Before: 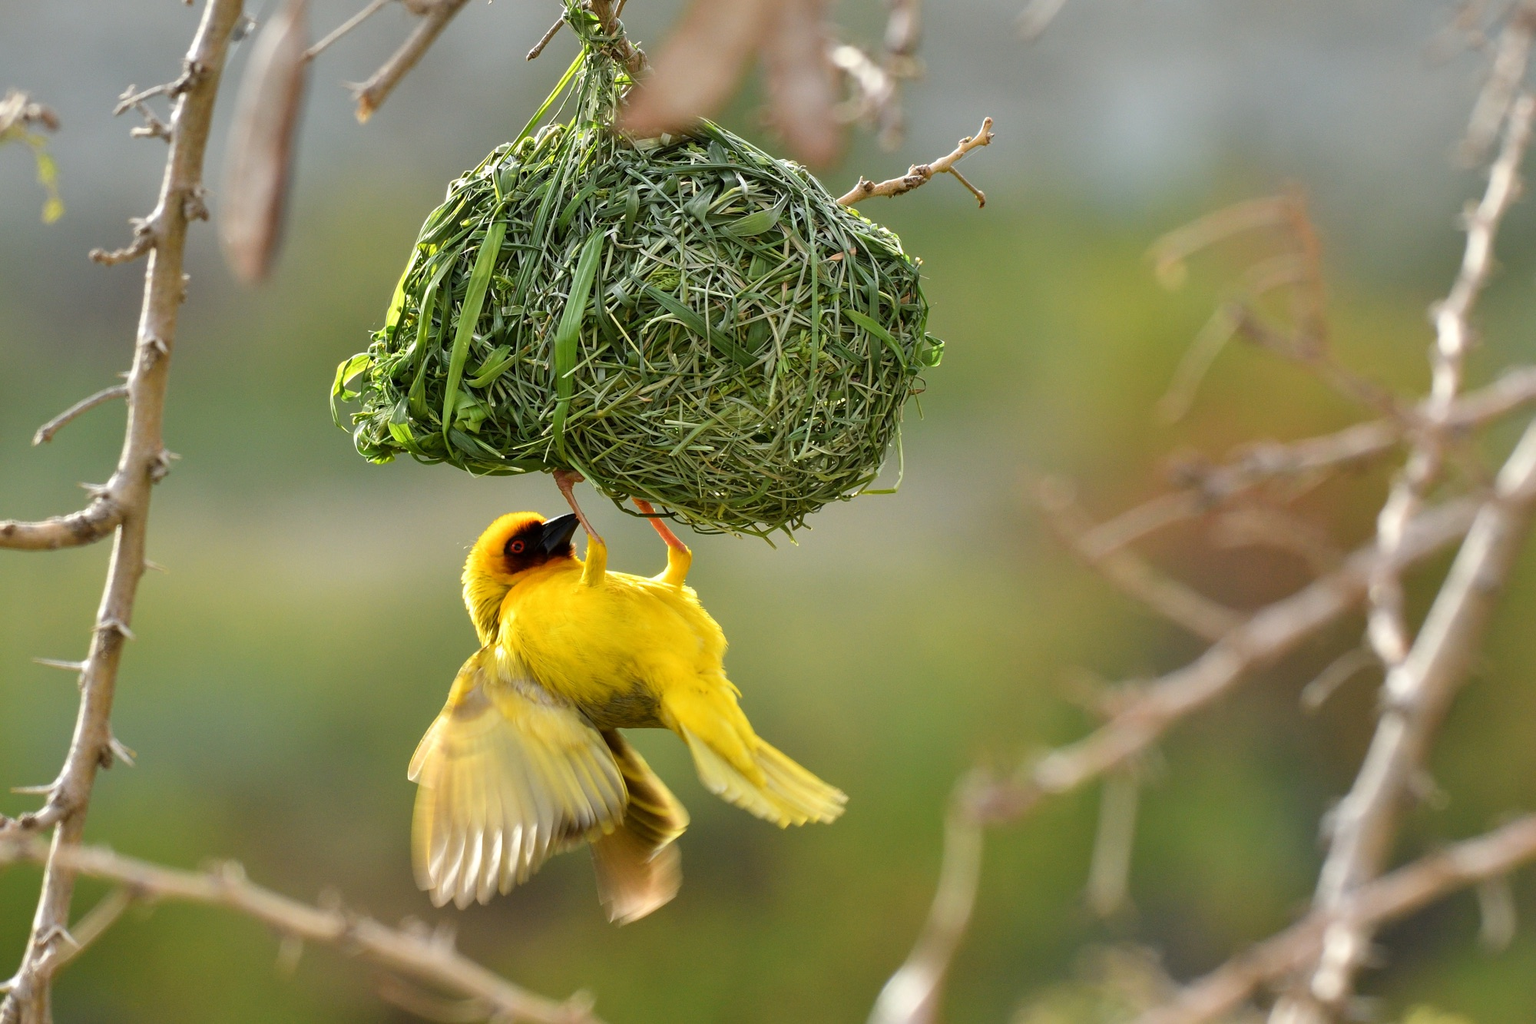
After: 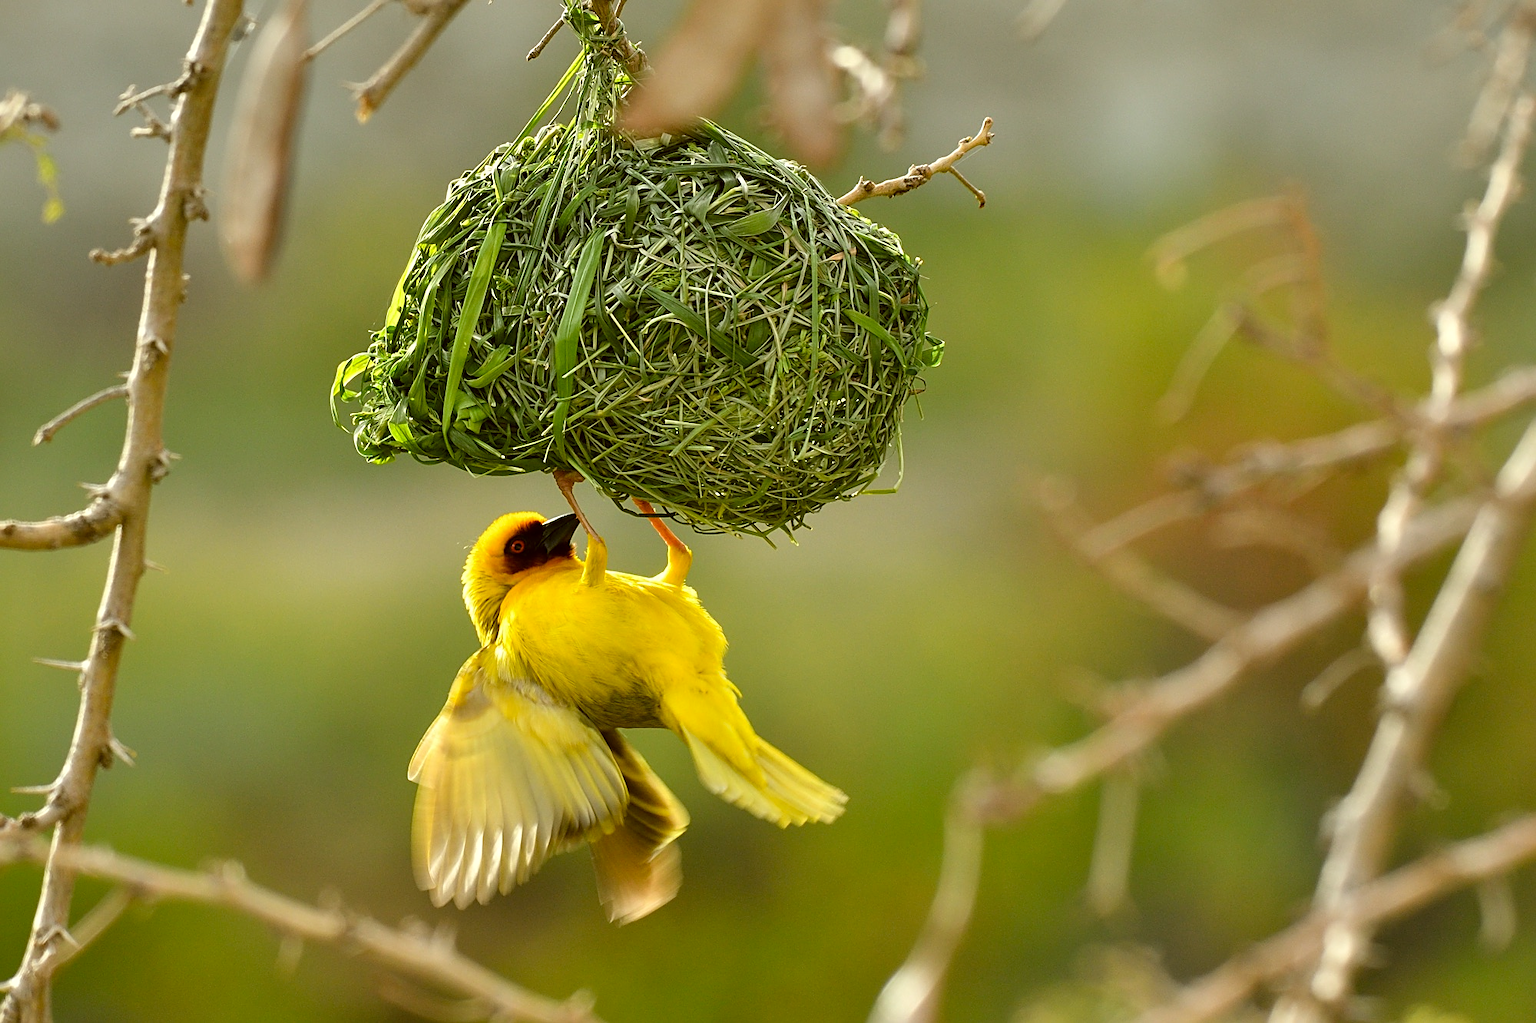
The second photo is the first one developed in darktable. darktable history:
color correction: highlights a* -1.62, highlights b* 9.97, shadows a* 0.525, shadows b* 18.76
sharpen: on, module defaults
